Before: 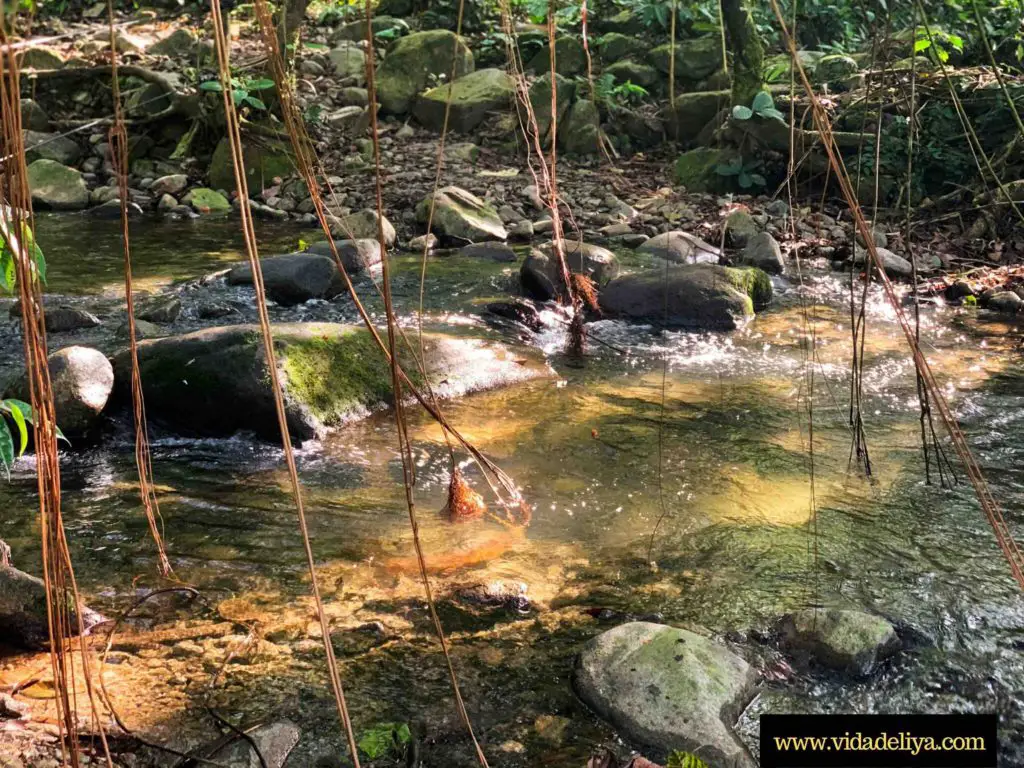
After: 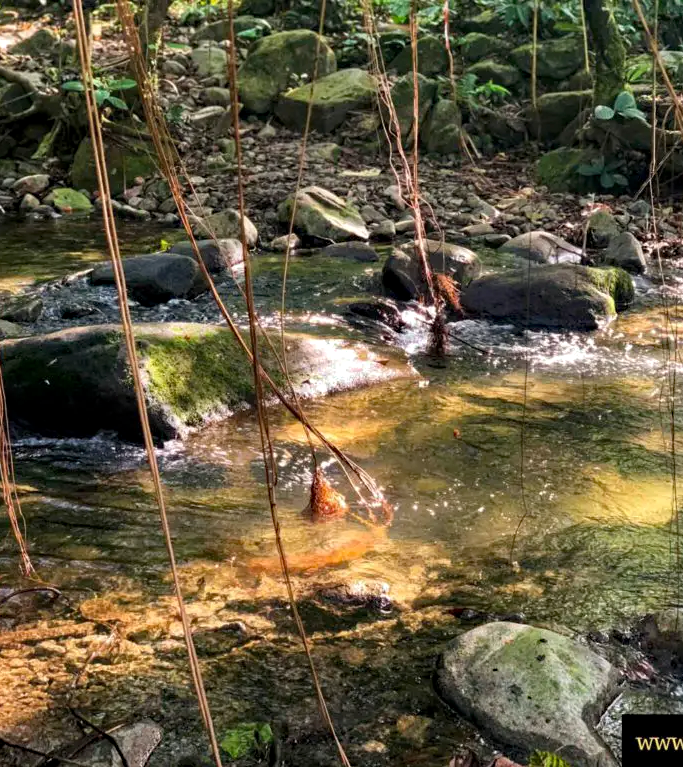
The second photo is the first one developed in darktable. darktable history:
color correction: highlights b* 0.019
haze removal: strength 0.288, distance 0.256, compatibility mode true, adaptive false
local contrast: highlights 105%, shadows 97%, detail 119%, midtone range 0.2
crop and rotate: left 13.493%, right 19.715%
